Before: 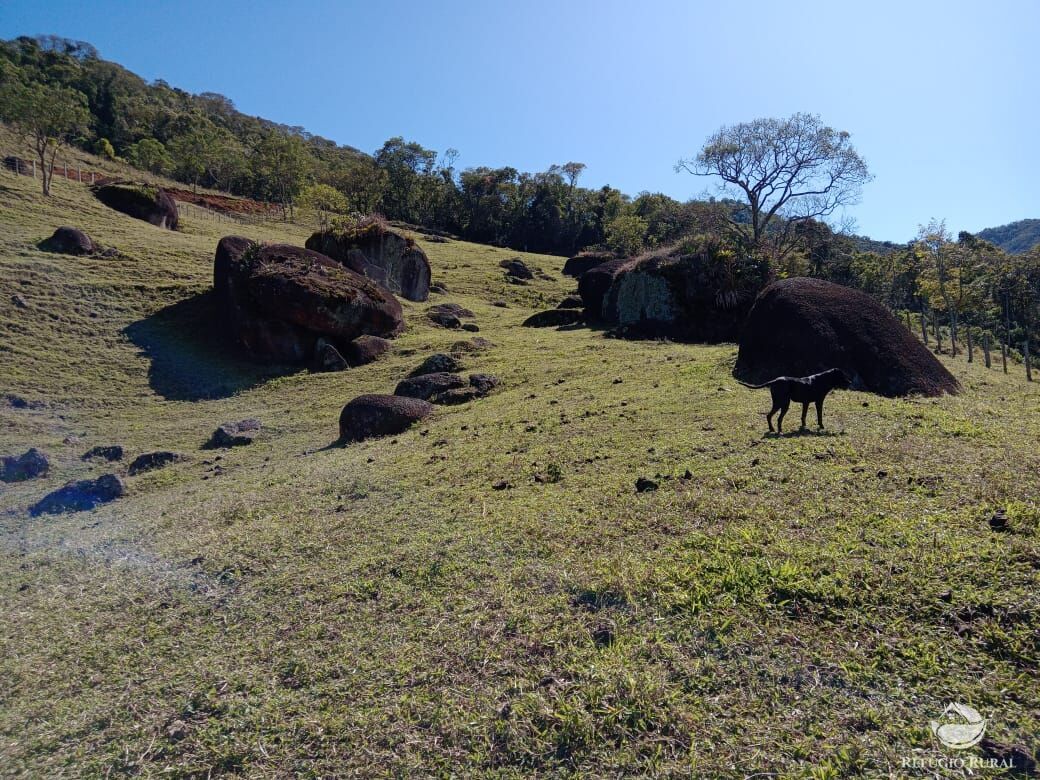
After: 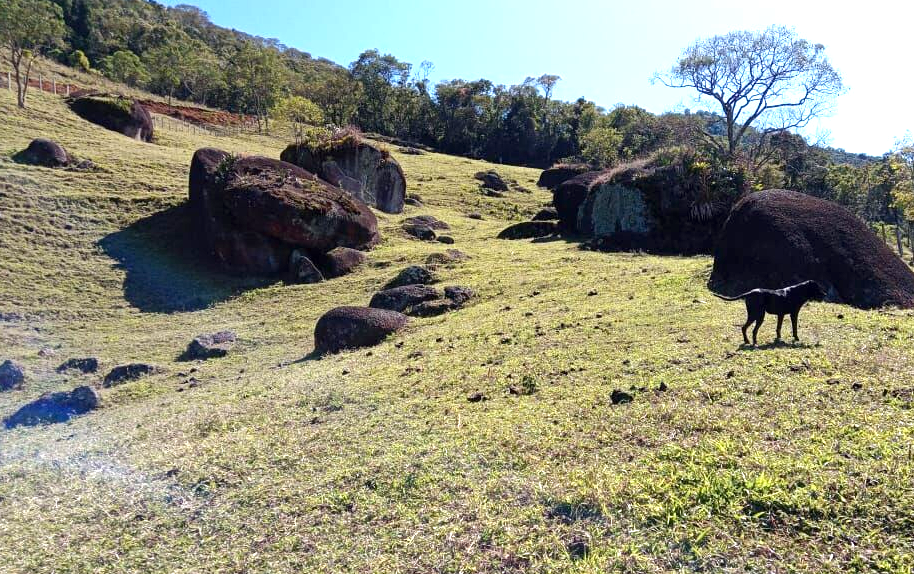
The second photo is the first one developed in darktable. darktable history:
crop and rotate: left 2.425%, top 11.305%, right 9.6%, bottom 15.08%
exposure: black level correction 0.001, exposure 1.129 EV, compensate exposure bias true, compensate highlight preservation false
